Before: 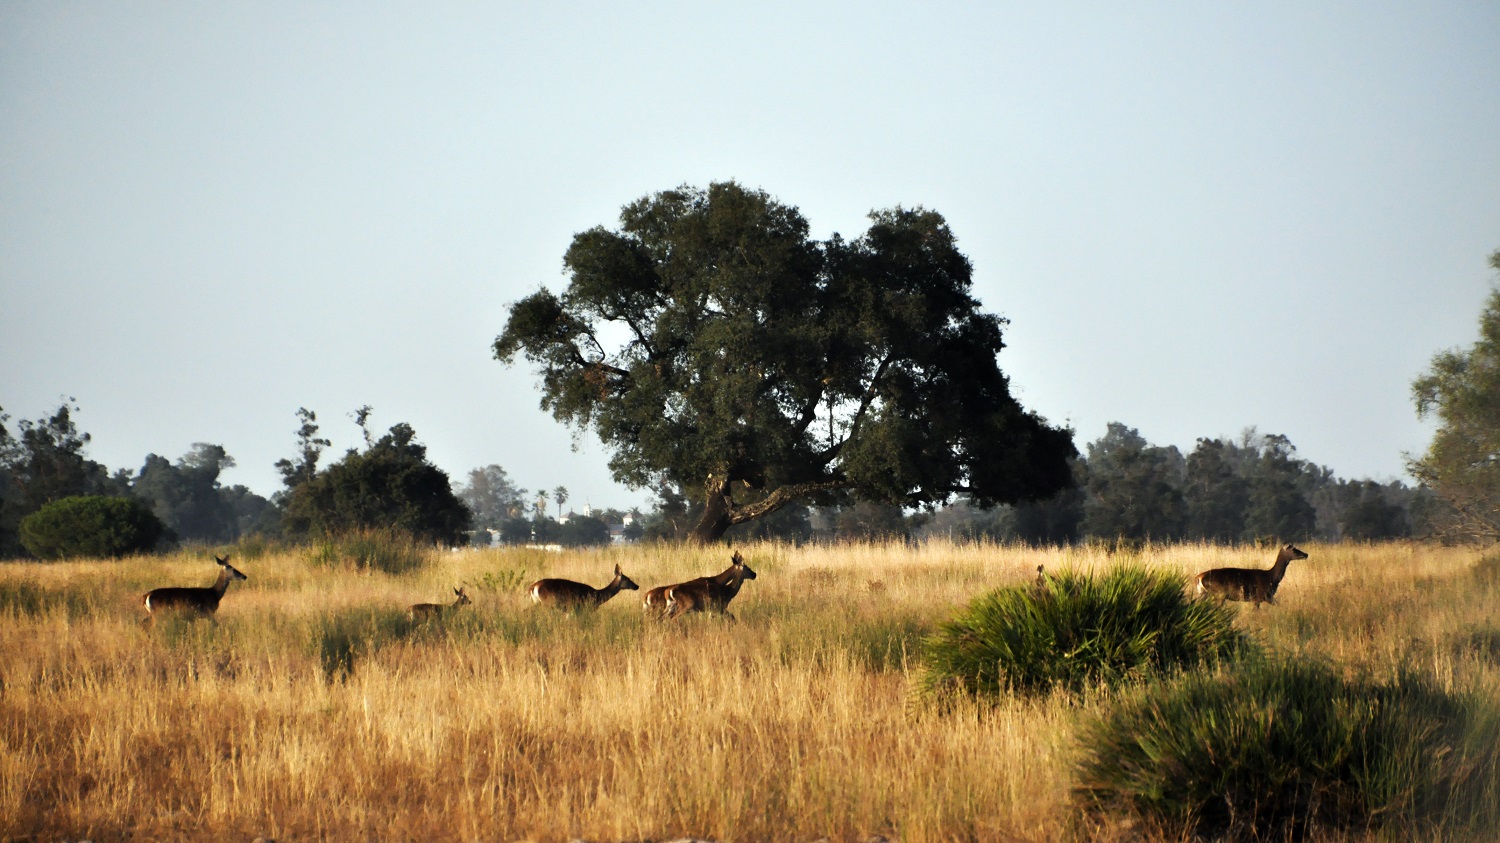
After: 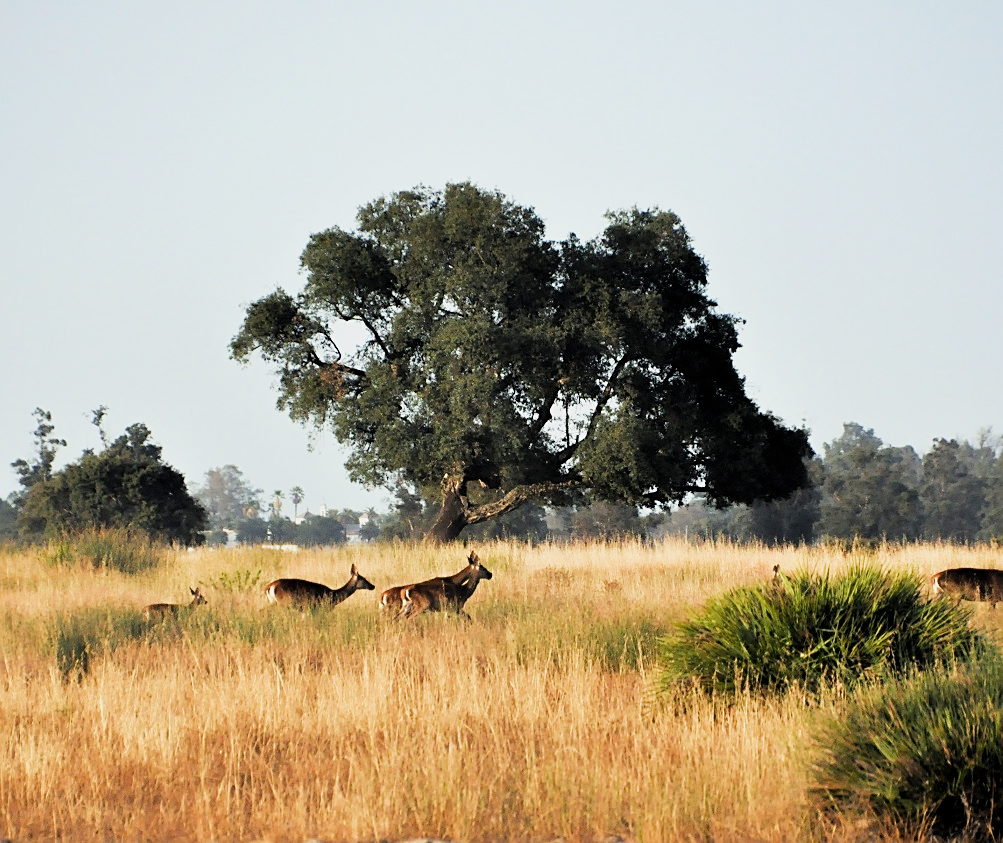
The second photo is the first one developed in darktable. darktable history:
sharpen: on, module defaults
exposure: exposure 1.153 EV, compensate highlight preservation false
filmic rgb: black relative exposure -8.77 EV, white relative exposure 4.97 EV, target black luminance 0%, hardness 3.78, latitude 65.35%, contrast 0.831, shadows ↔ highlights balance 19.4%, color science v4 (2020), contrast in shadows soft, contrast in highlights soft
crop and rotate: left 17.635%, right 15.437%
